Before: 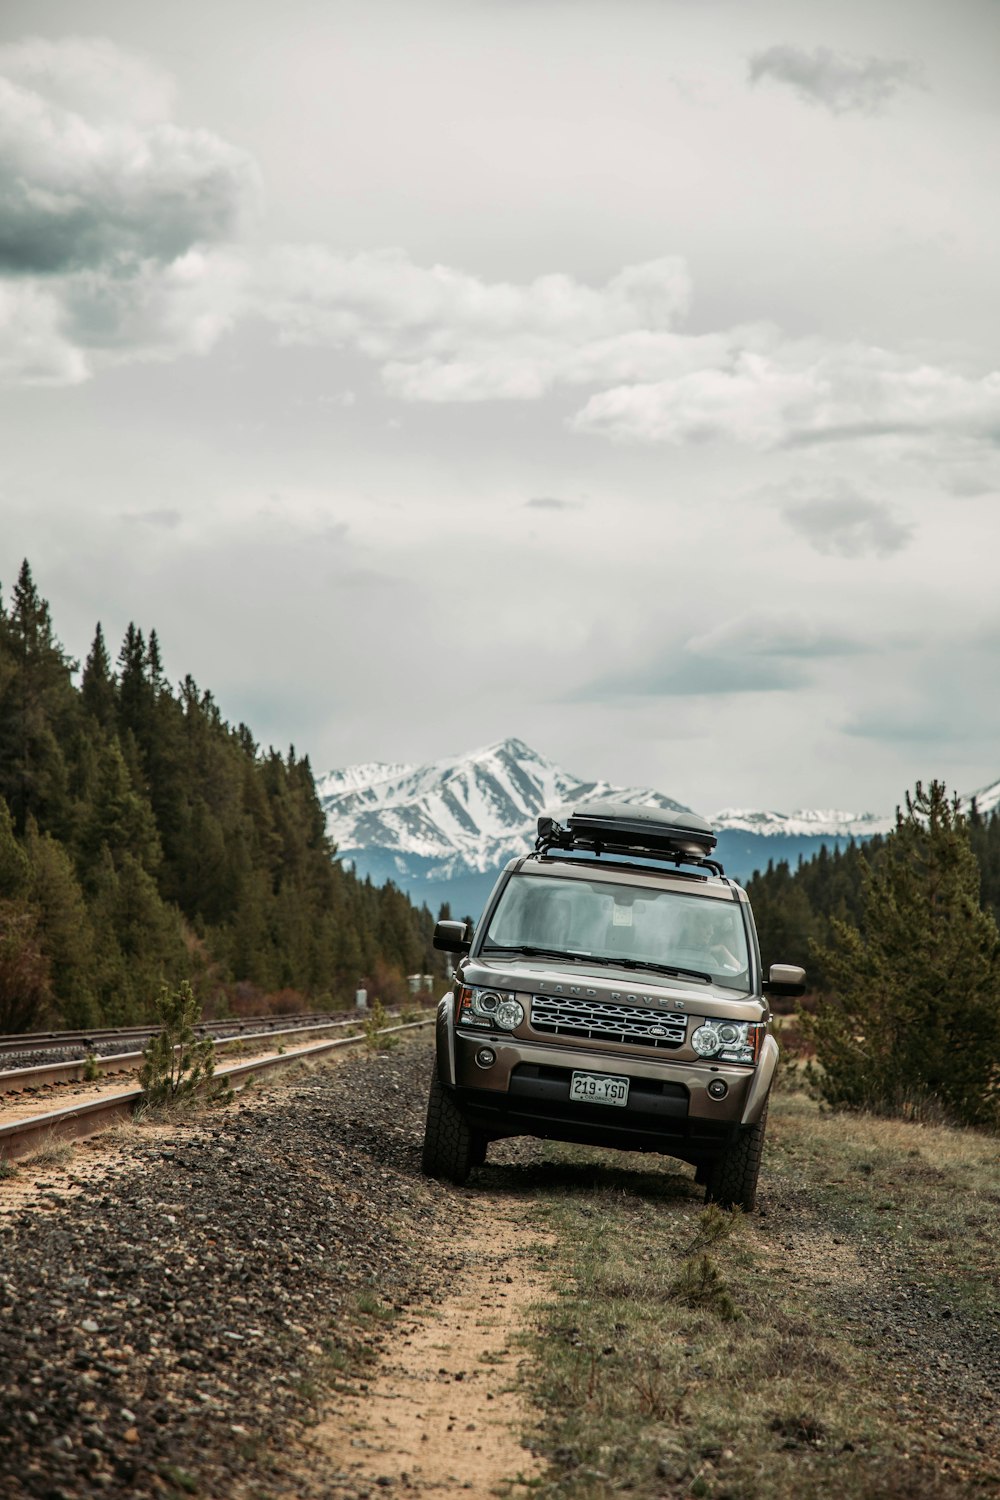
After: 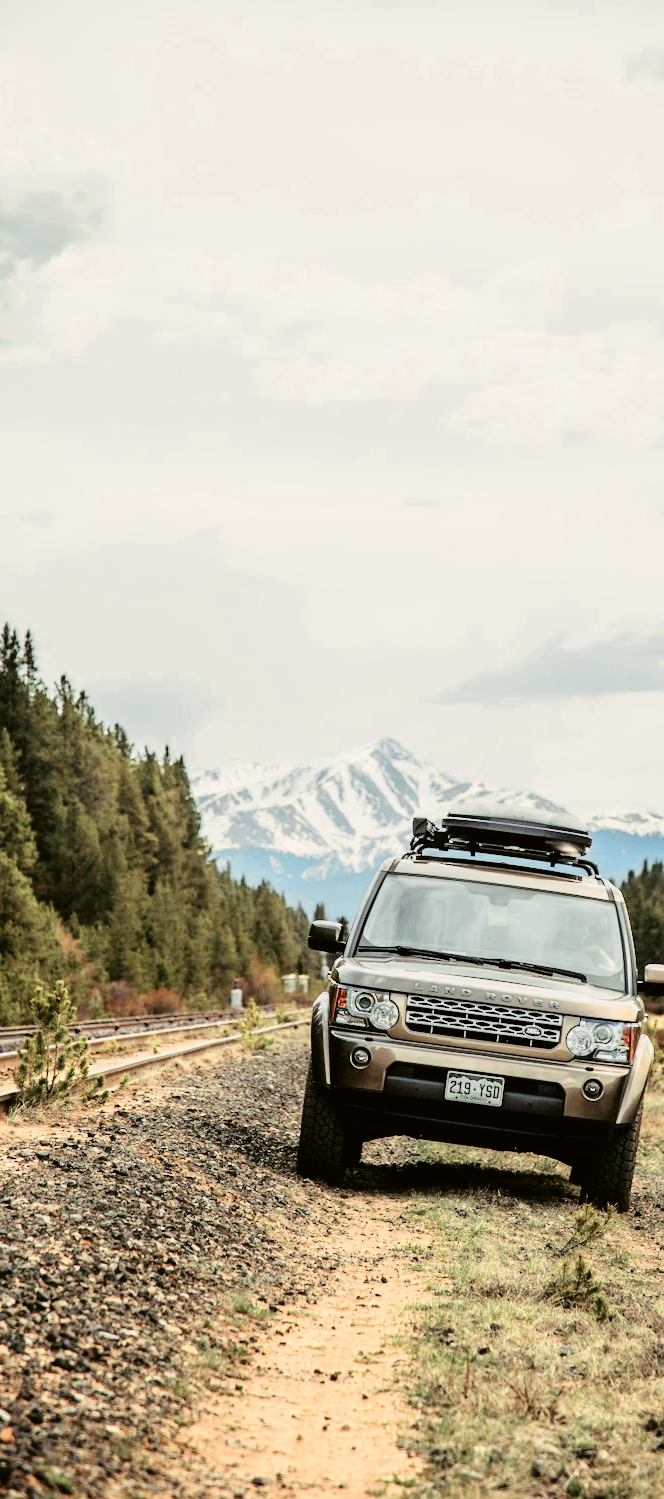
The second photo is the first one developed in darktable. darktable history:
tone curve: curves: ch0 [(0, 0.01) (0.052, 0.045) (0.136, 0.133) (0.29, 0.332) (0.453, 0.531) (0.676, 0.751) (0.89, 0.919) (1, 1)]; ch1 [(0, 0) (0.094, 0.081) (0.285, 0.299) (0.385, 0.403) (0.446, 0.443) (0.495, 0.496) (0.544, 0.552) (0.589, 0.612) (0.722, 0.728) (1, 1)]; ch2 [(0, 0) (0.257, 0.217) (0.43, 0.421) (0.498, 0.507) (0.531, 0.544) (0.56, 0.579) (0.625, 0.642) (1, 1)], color space Lab, independent channels, preserve colors none
crop and rotate: left 12.592%, right 20.949%
filmic rgb: black relative exposure -7.18 EV, white relative exposure 5.38 EV, threshold 5.99 EV, hardness 3.03, enable highlight reconstruction true
contrast brightness saturation: saturation -0.096
exposure: black level correction 0, exposure 1.2 EV, compensate highlight preservation false
color zones: curves: ch0 [(0.004, 0.305) (0.261, 0.623) (0.389, 0.399) (0.708, 0.571) (0.947, 0.34)]; ch1 [(0.025, 0.645) (0.229, 0.584) (0.326, 0.551) (0.484, 0.262) (0.757, 0.643)]
